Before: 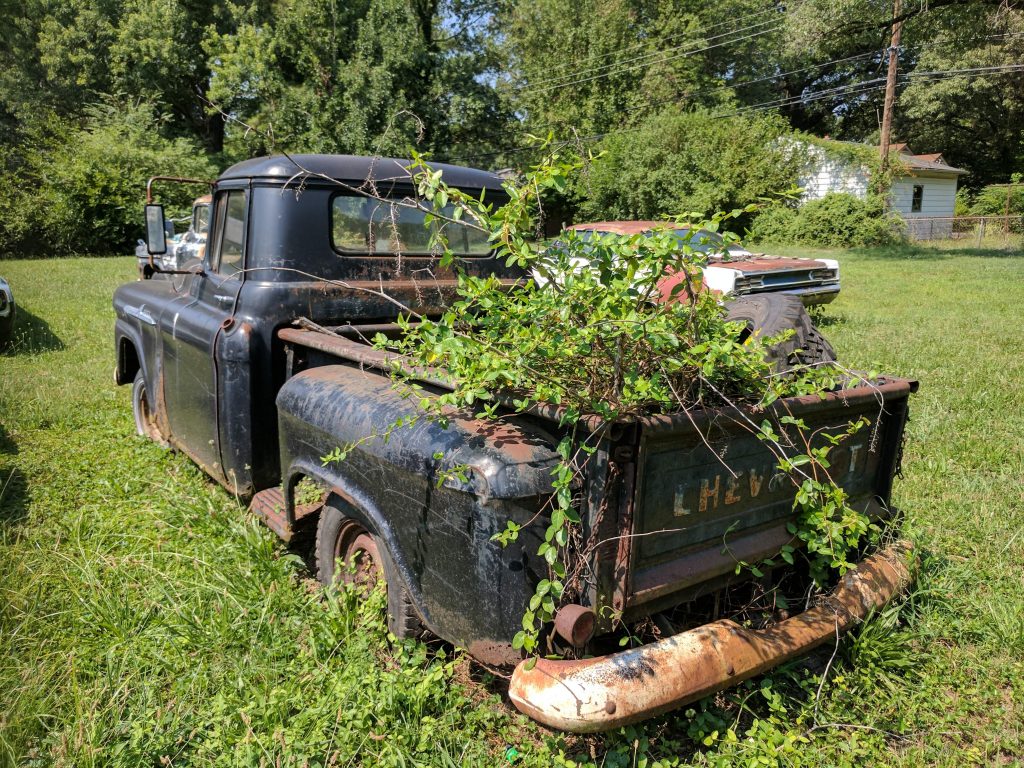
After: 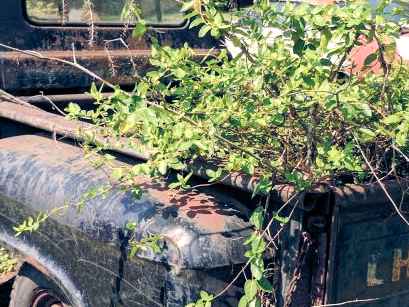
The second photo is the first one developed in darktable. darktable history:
crop: left 30%, top 30%, right 30%, bottom 30%
color balance rgb: highlights gain › chroma 2.94%, highlights gain › hue 60.57°, global offset › chroma 0.25%, global offset › hue 256.52°, perceptual saturation grading › global saturation 20%, perceptual saturation grading › highlights -50%, perceptual saturation grading › shadows 30%, contrast 15%
contrast brightness saturation: contrast 0.14, brightness 0.21
